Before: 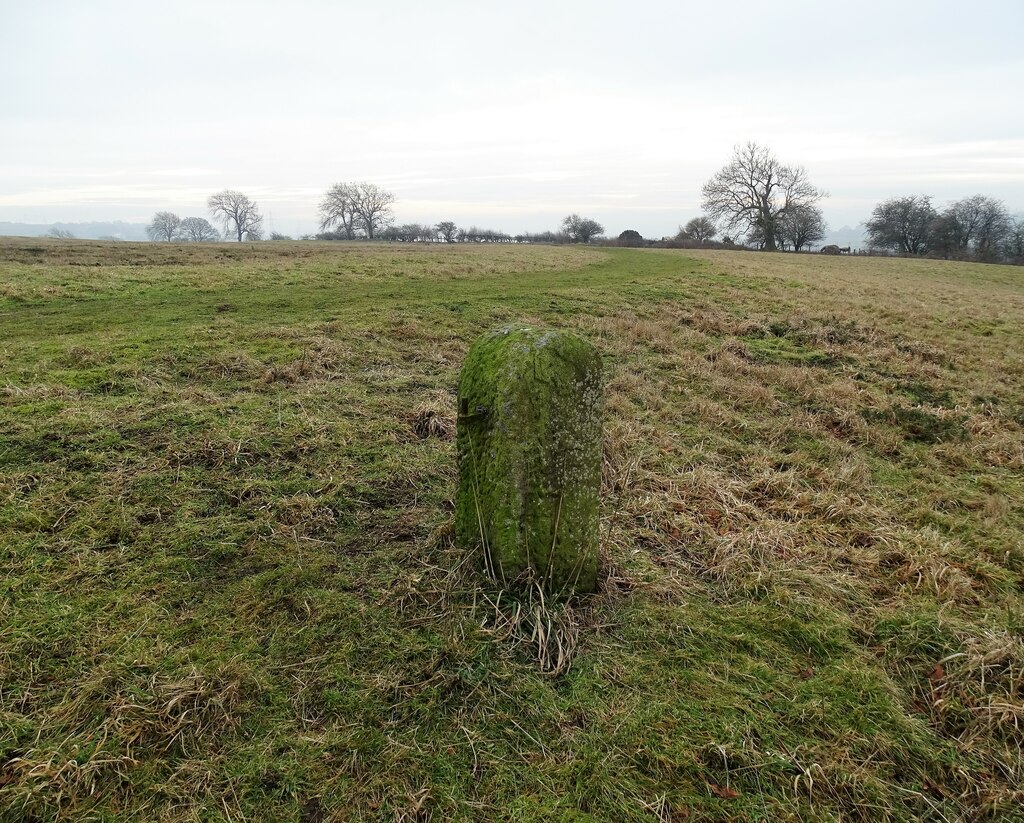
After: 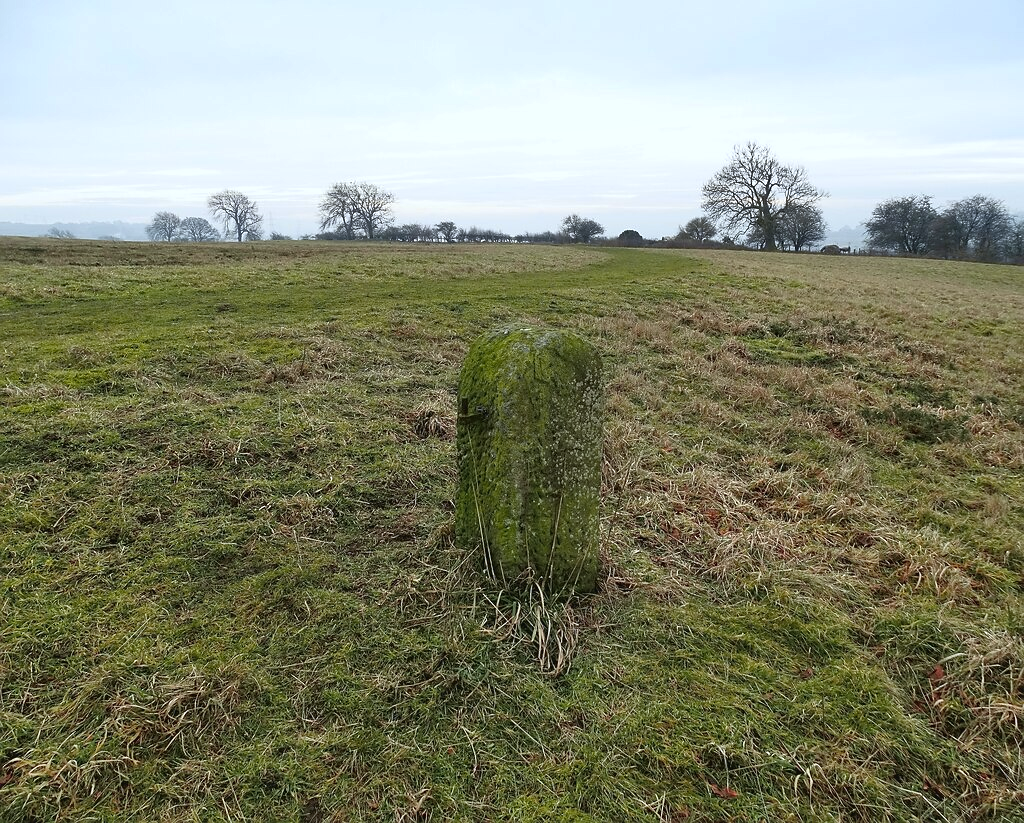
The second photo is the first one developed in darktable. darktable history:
shadows and highlights: shadows 52.42, soften with gaussian
tone curve: curves: ch0 [(0, 0.024) (0.119, 0.146) (0.474, 0.464) (0.718, 0.721) (0.817, 0.839) (1, 0.998)]; ch1 [(0, 0) (0.377, 0.416) (0.439, 0.451) (0.477, 0.477) (0.501, 0.497) (0.538, 0.544) (0.58, 0.602) (0.664, 0.676) (0.783, 0.804) (1, 1)]; ch2 [(0, 0) (0.38, 0.405) (0.463, 0.456) (0.498, 0.497) (0.524, 0.535) (0.578, 0.576) (0.648, 0.665) (1, 1)], color space Lab, independent channels, preserve colors none
sharpen: radius 1, threshold 1
white balance: red 0.976, blue 1.04
